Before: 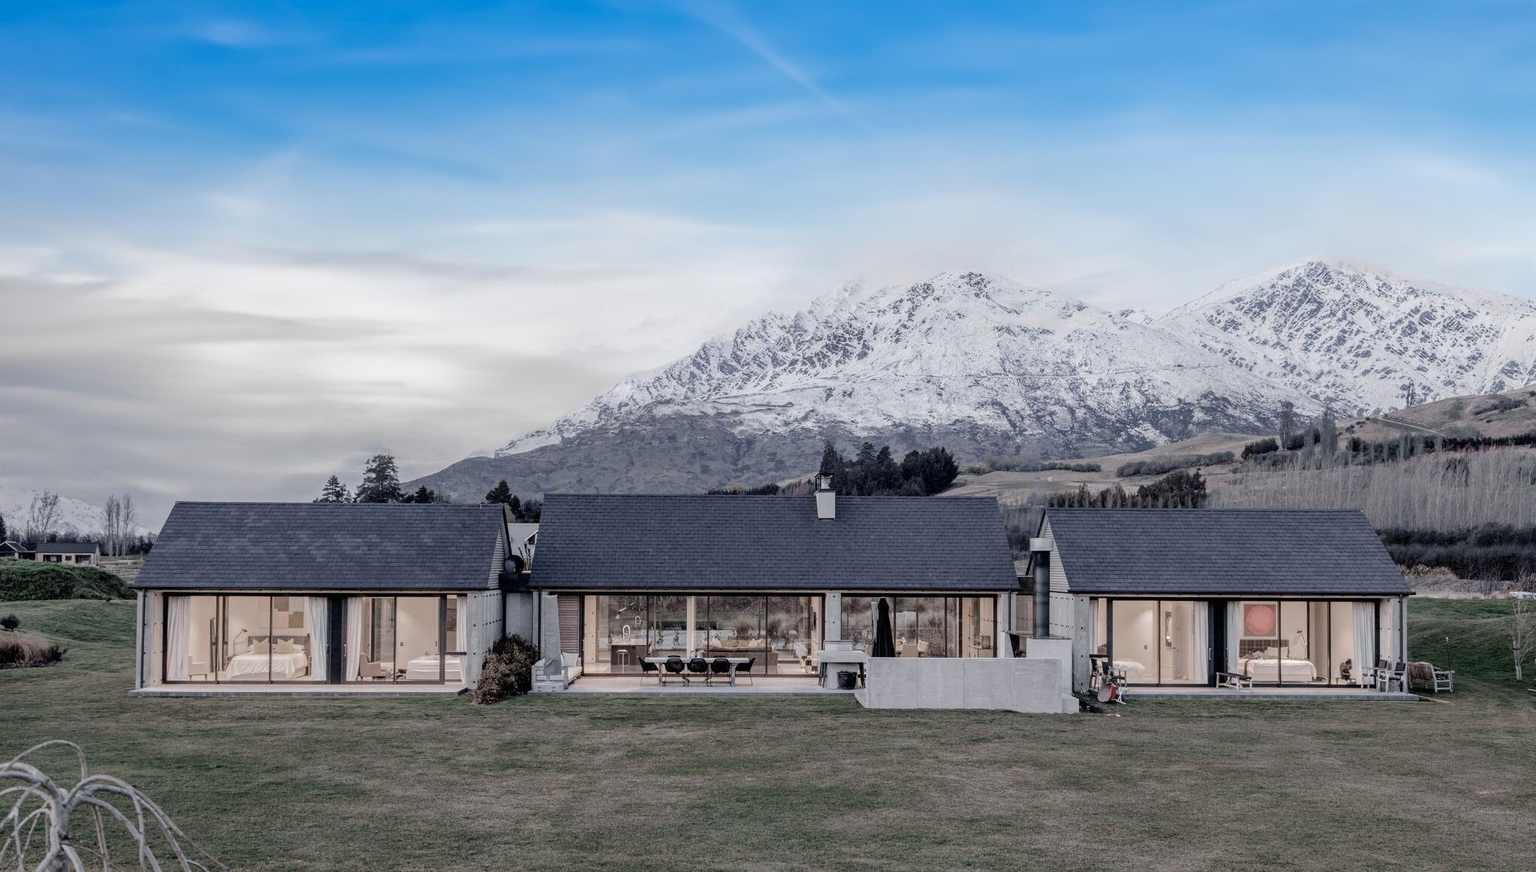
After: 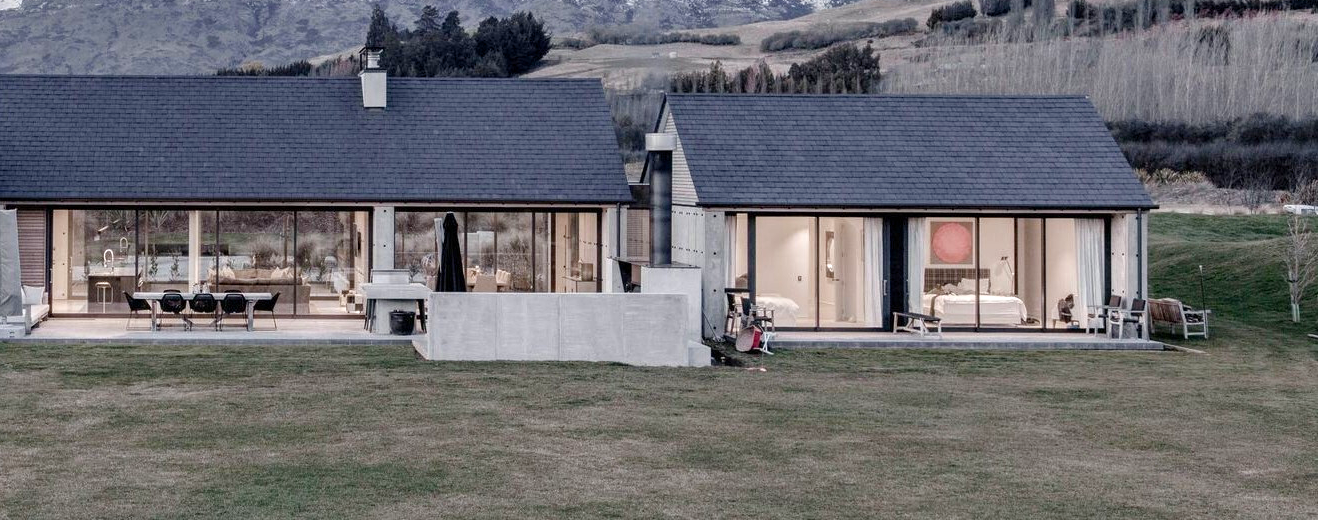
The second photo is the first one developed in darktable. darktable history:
crop and rotate: left 35.509%, top 50.238%, bottom 4.934%
exposure: exposure 0.375 EV, compensate highlight preservation false
color balance rgb: perceptual saturation grading › global saturation 20%, perceptual saturation grading › highlights -25%, perceptual saturation grading › shadows 25%
shadows and highlights: shadows 0, highlights 40
